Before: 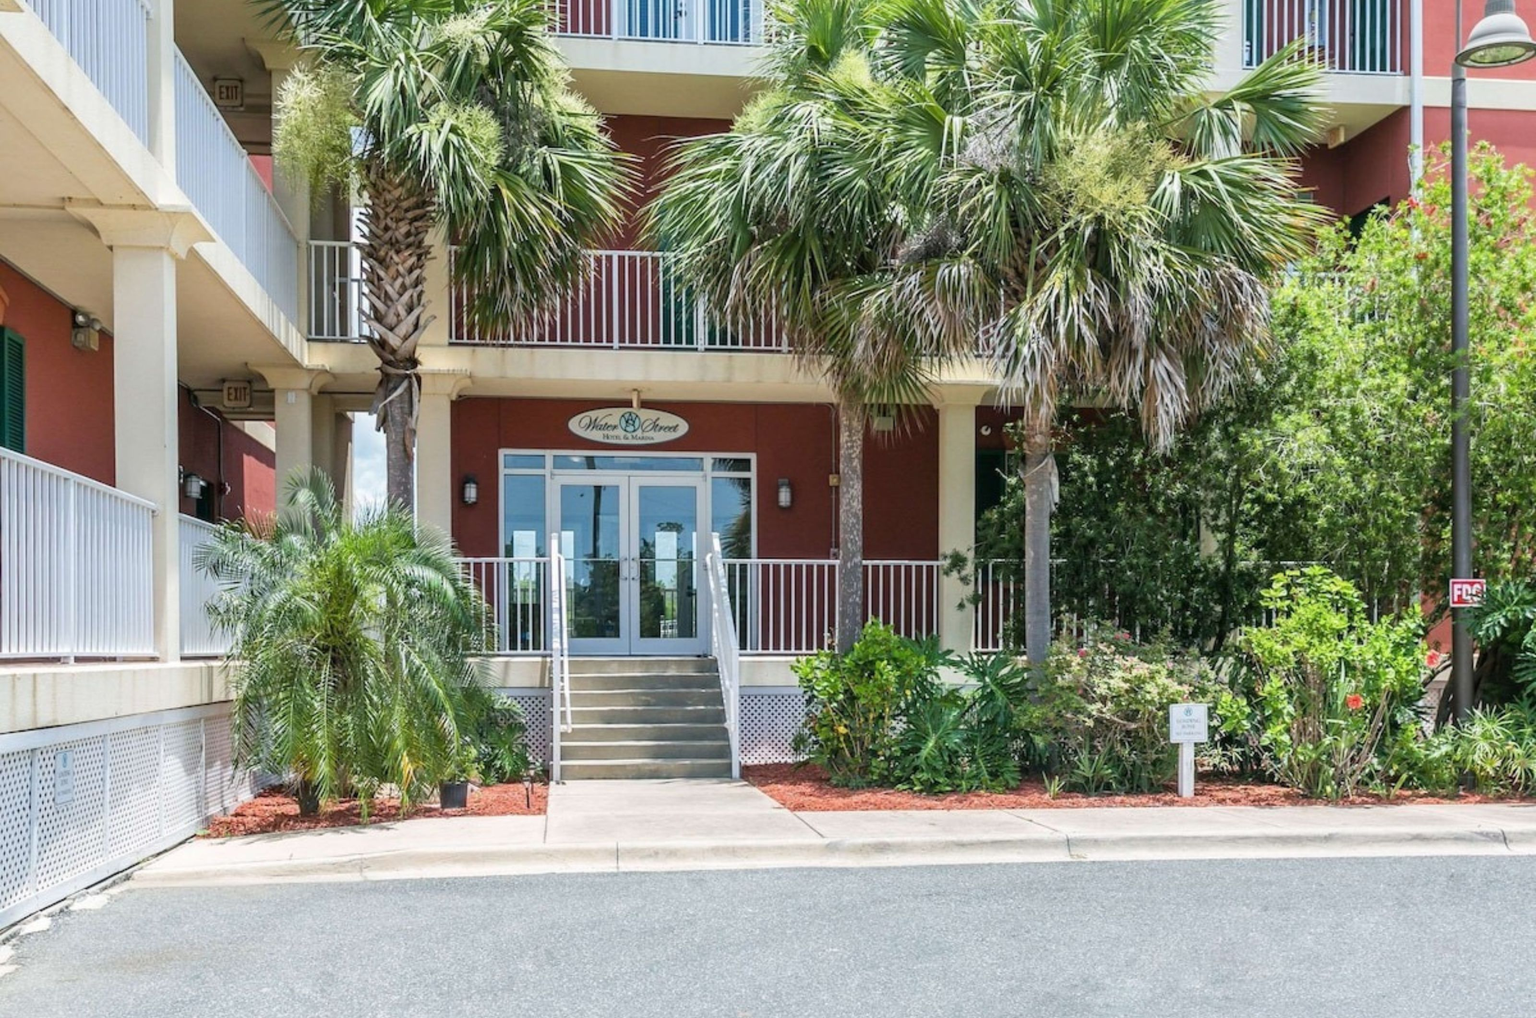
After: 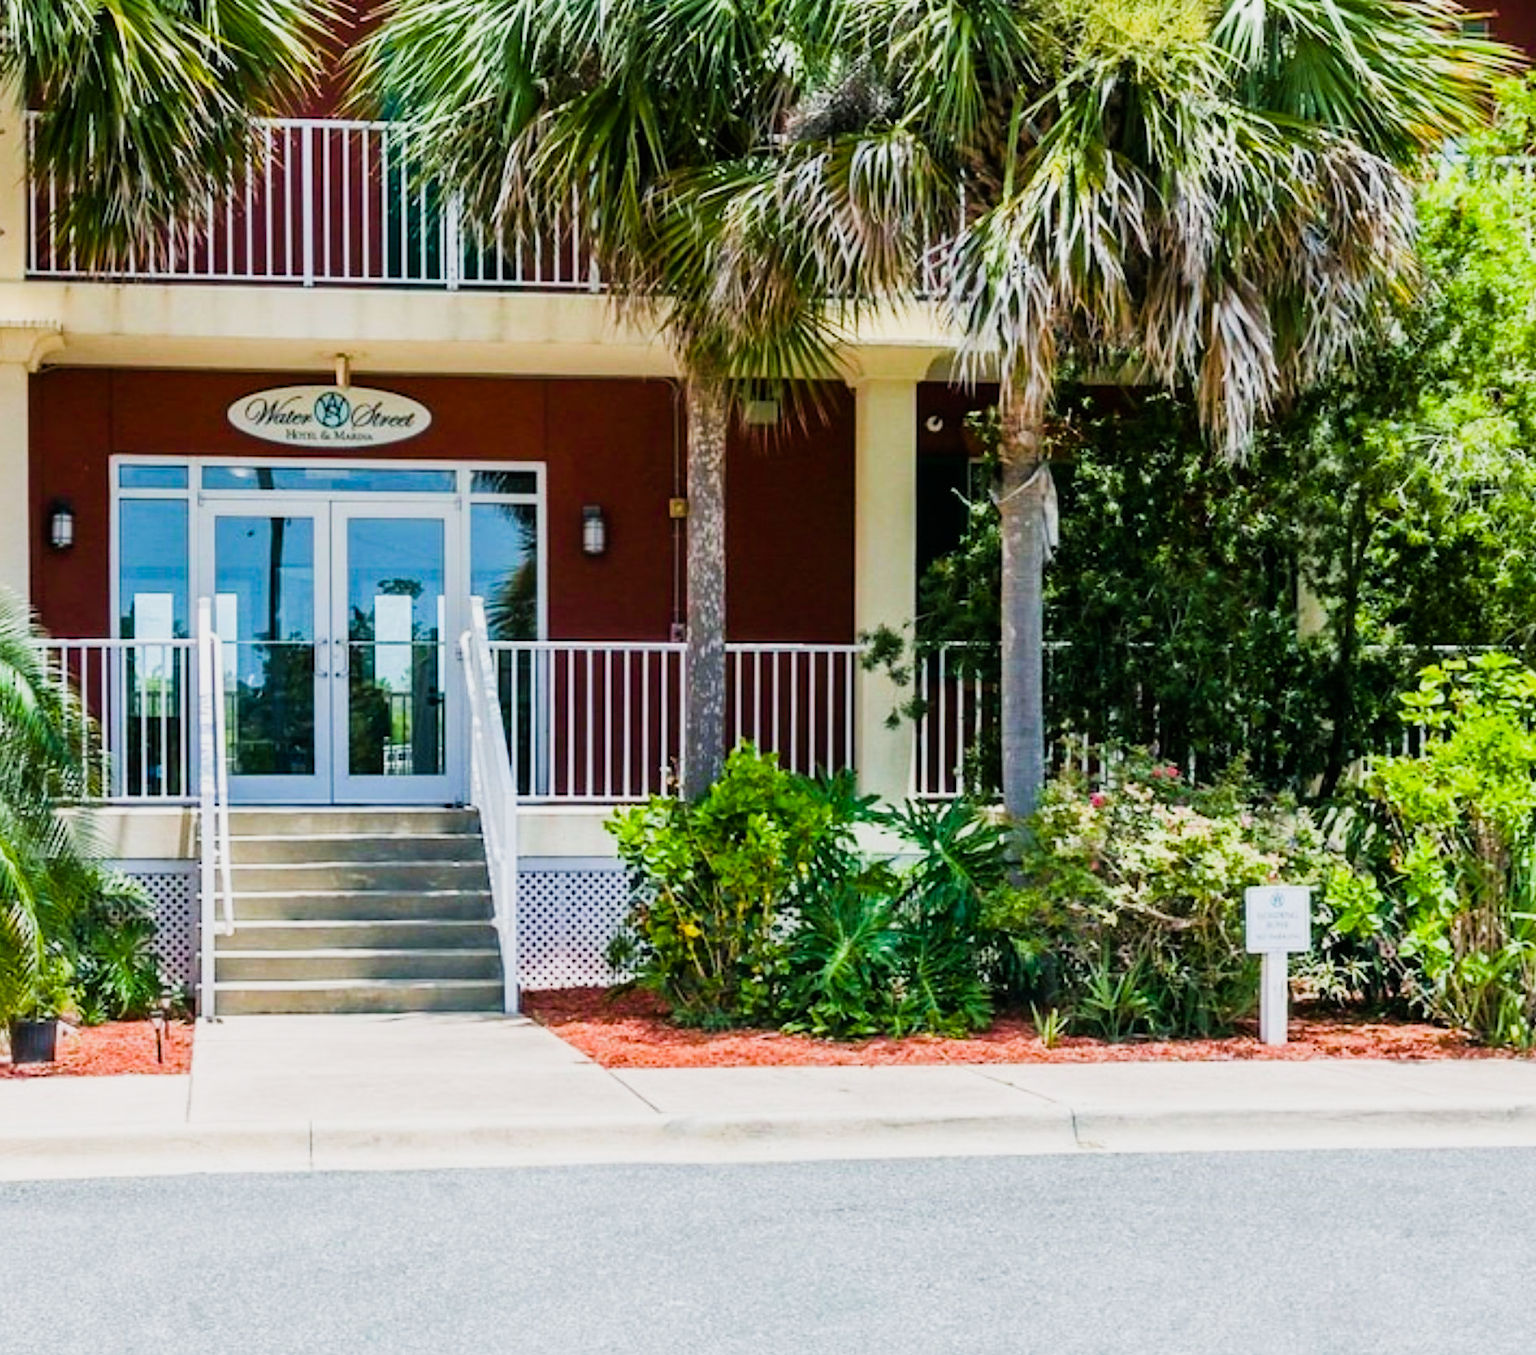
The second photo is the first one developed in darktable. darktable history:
sigmoid: contrast 1.8
exposure: exposure 0.15 EV, compensate highlight preservation false
crop and rotate: left 28.256%, top 17.734%, right 12.656%, bottom 3.573%
color balance rgb: perceptual saturation grading › global saturation 20%, global vibrance 20%
